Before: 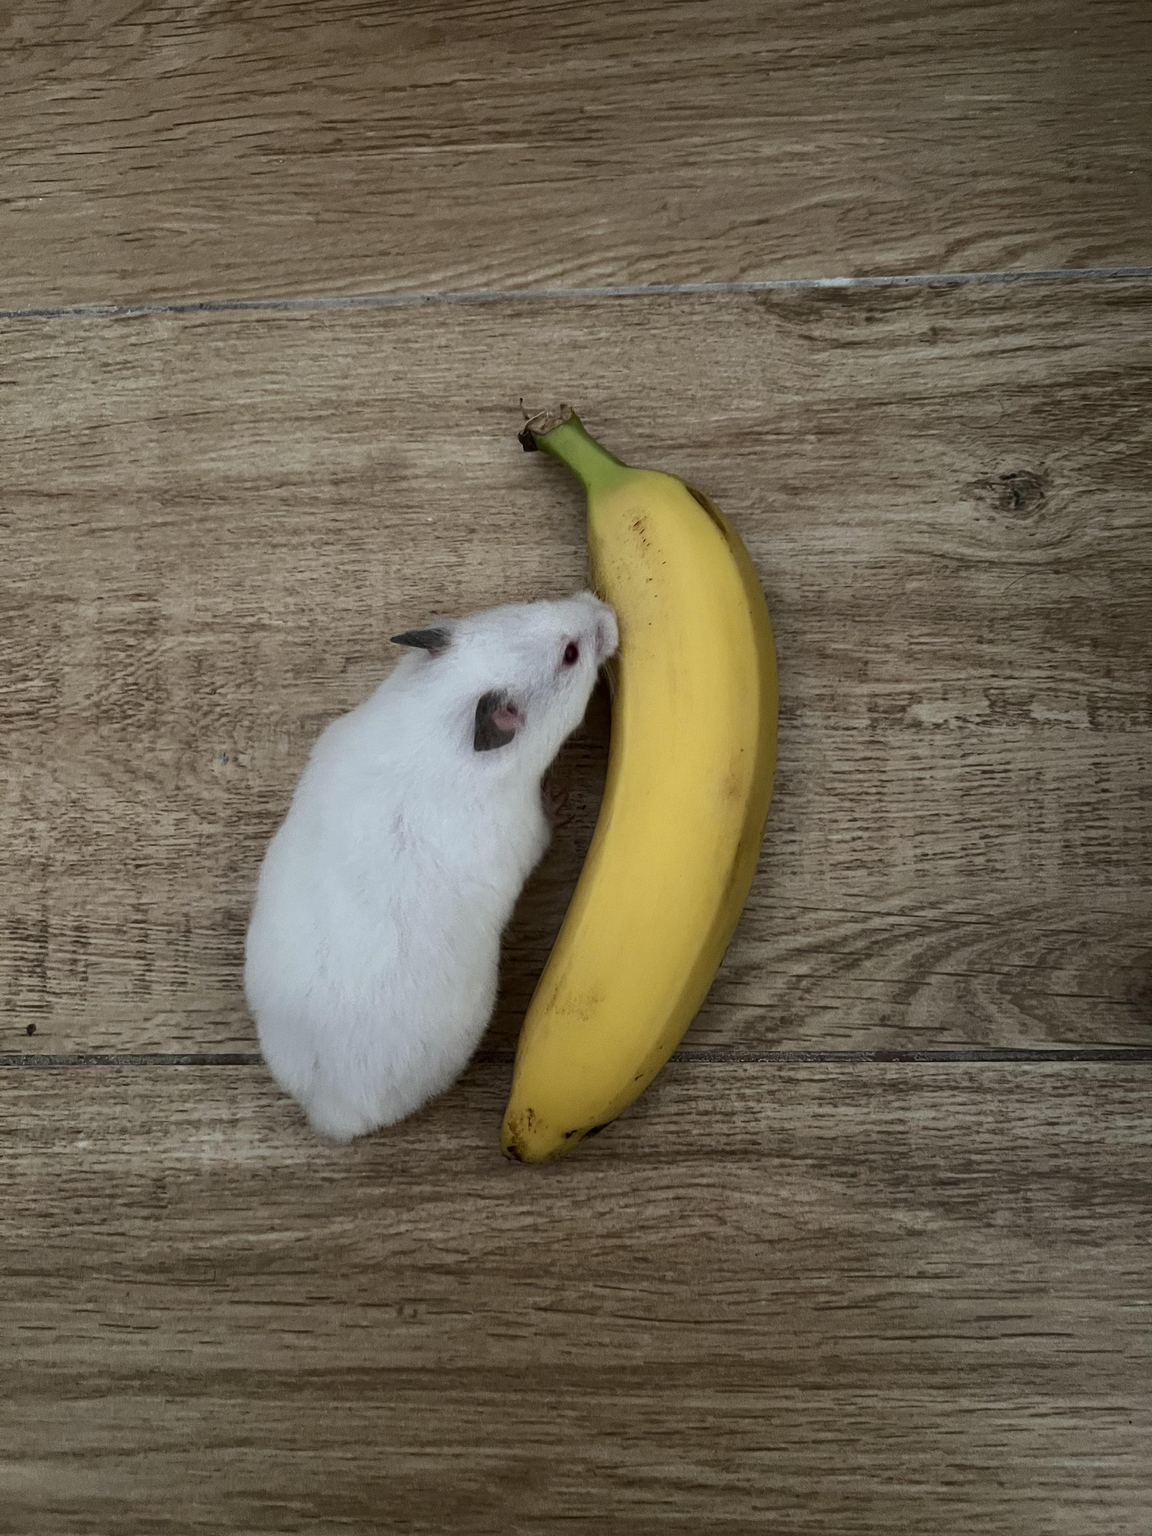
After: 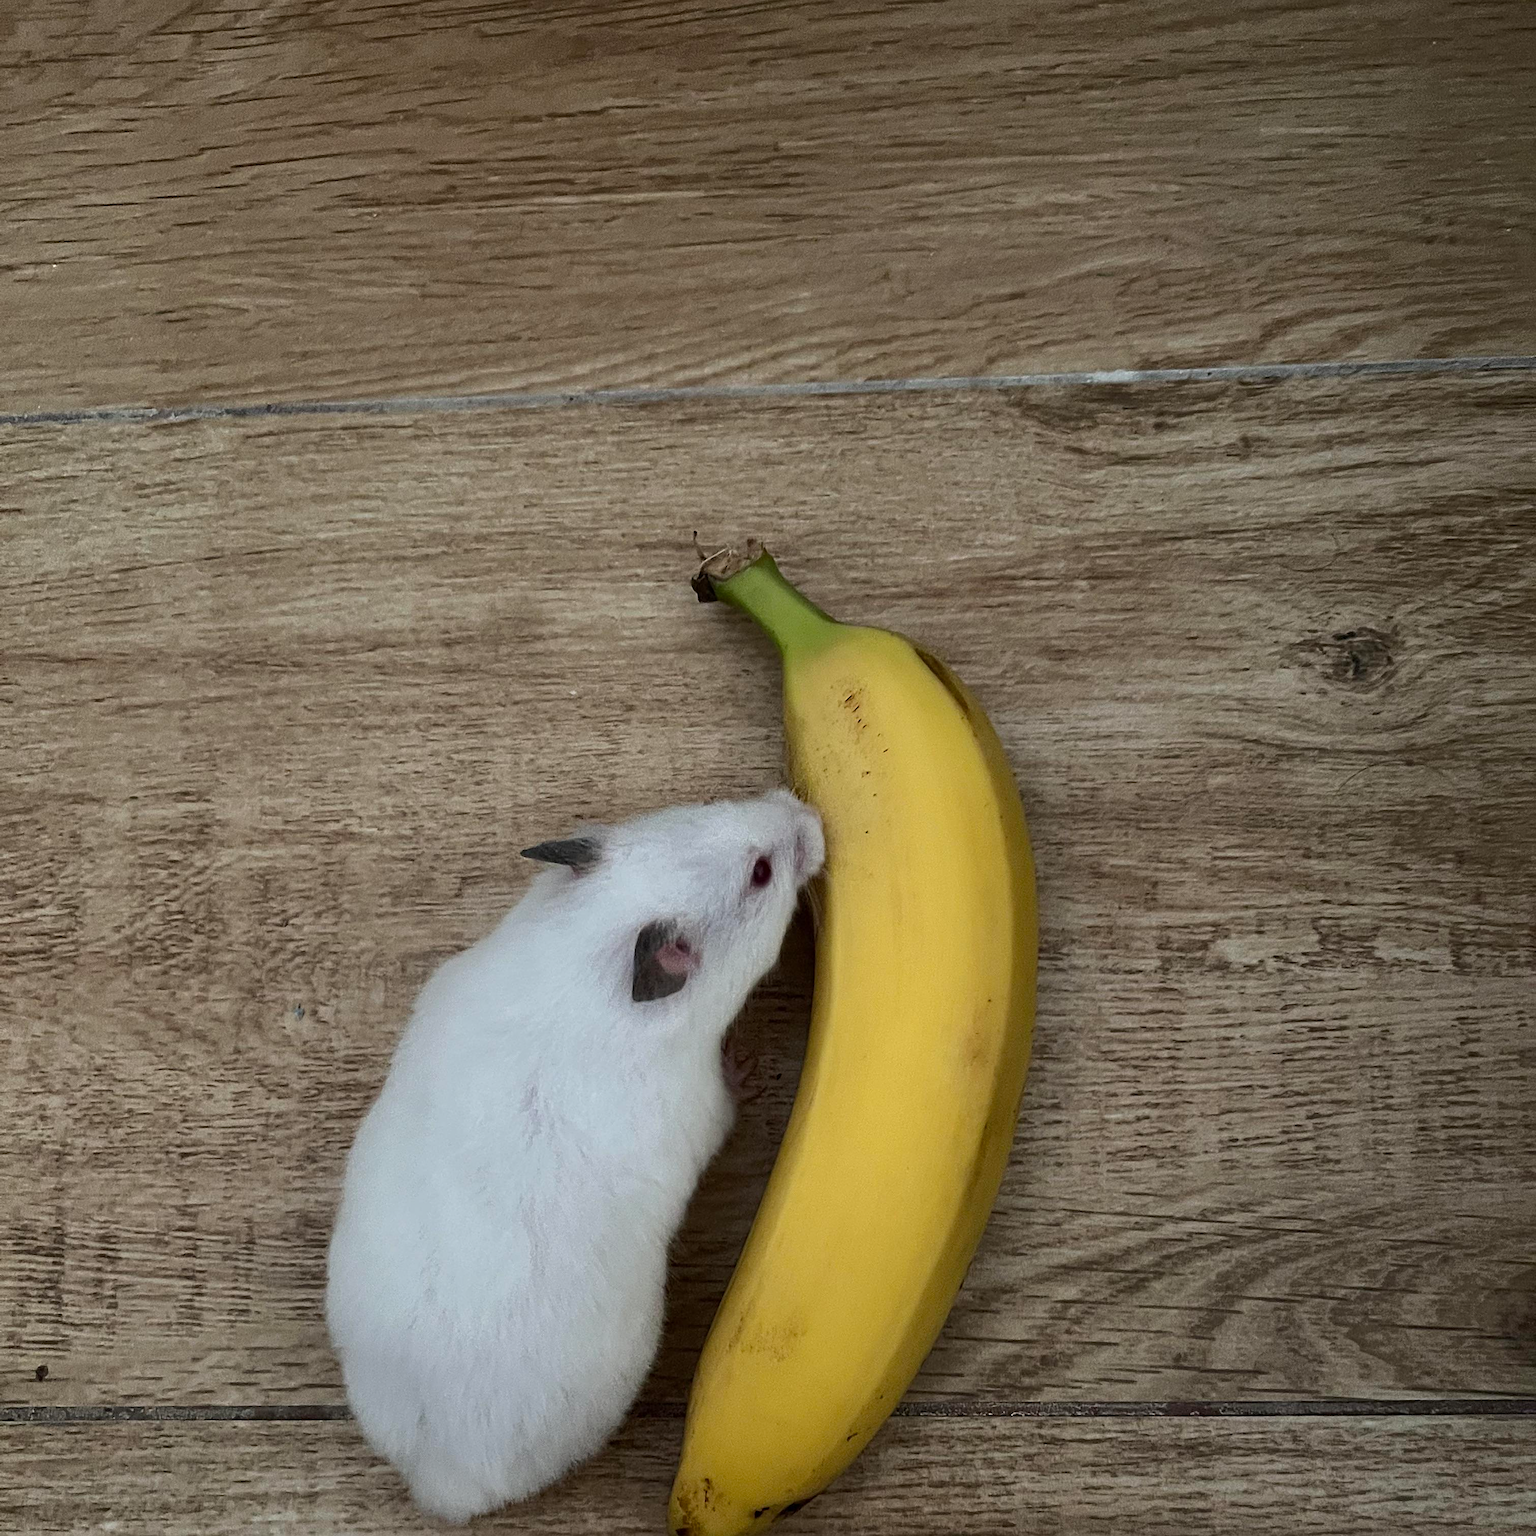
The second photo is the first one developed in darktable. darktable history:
sharpen: on, module defaults
crop: bottom 24.967%
